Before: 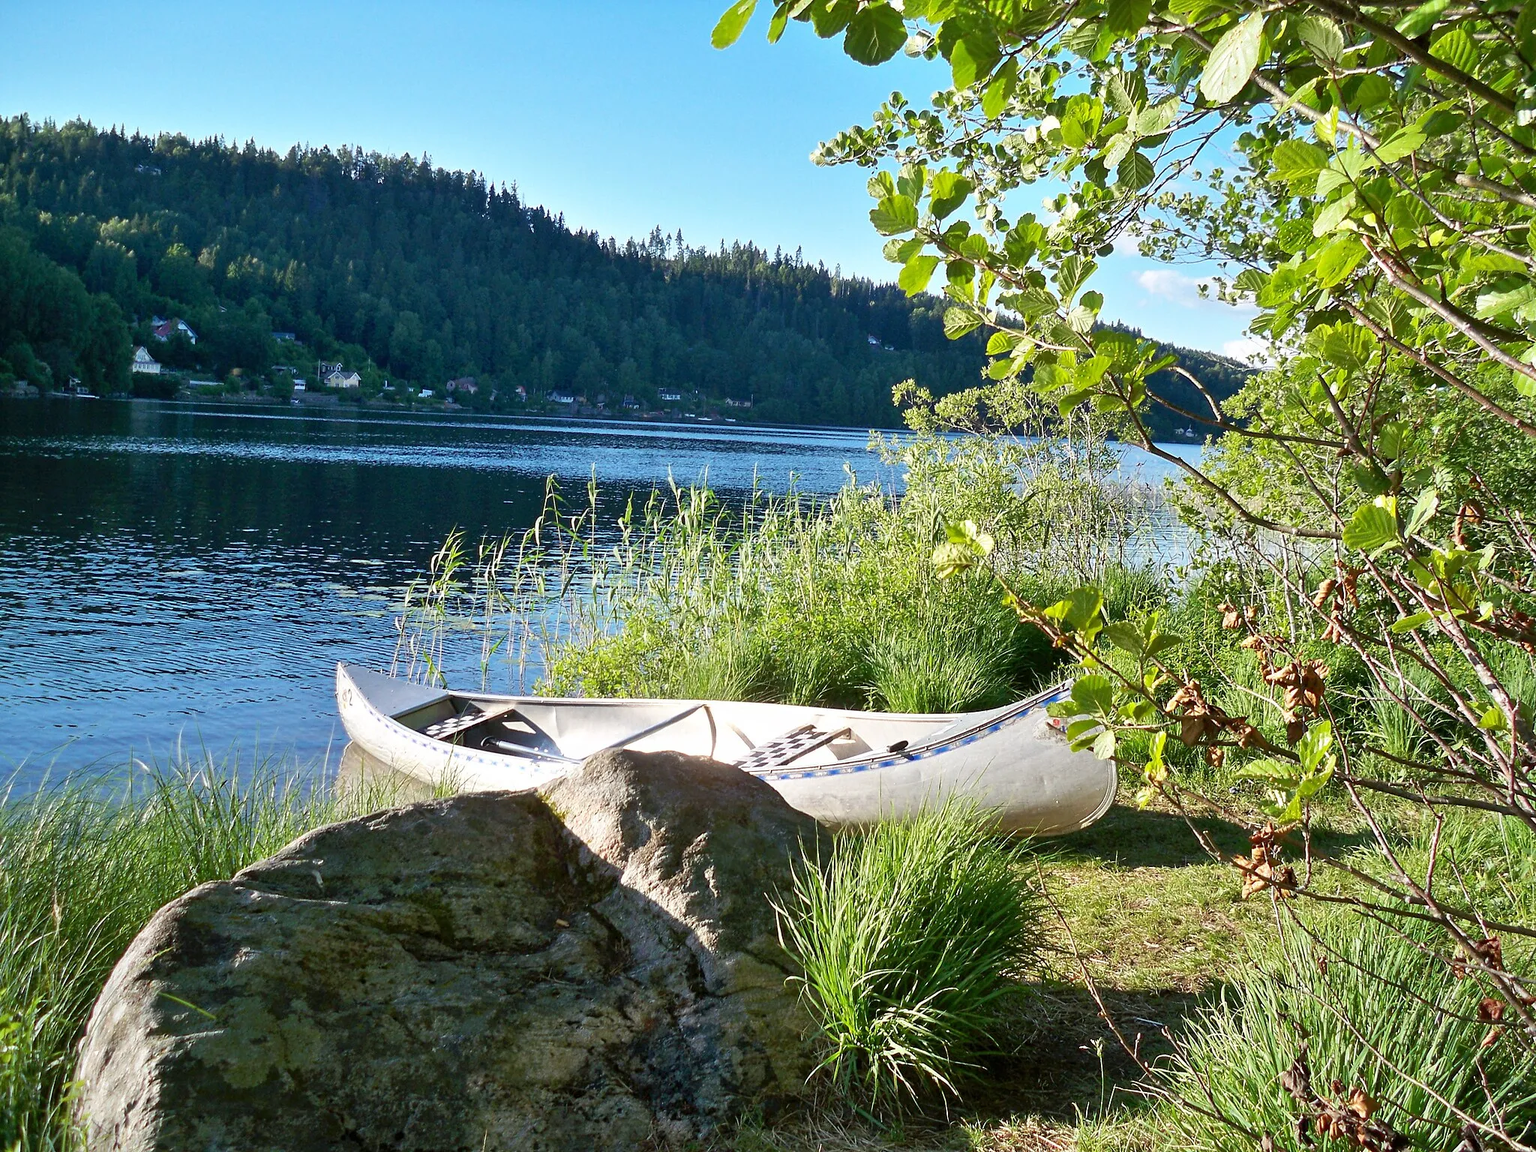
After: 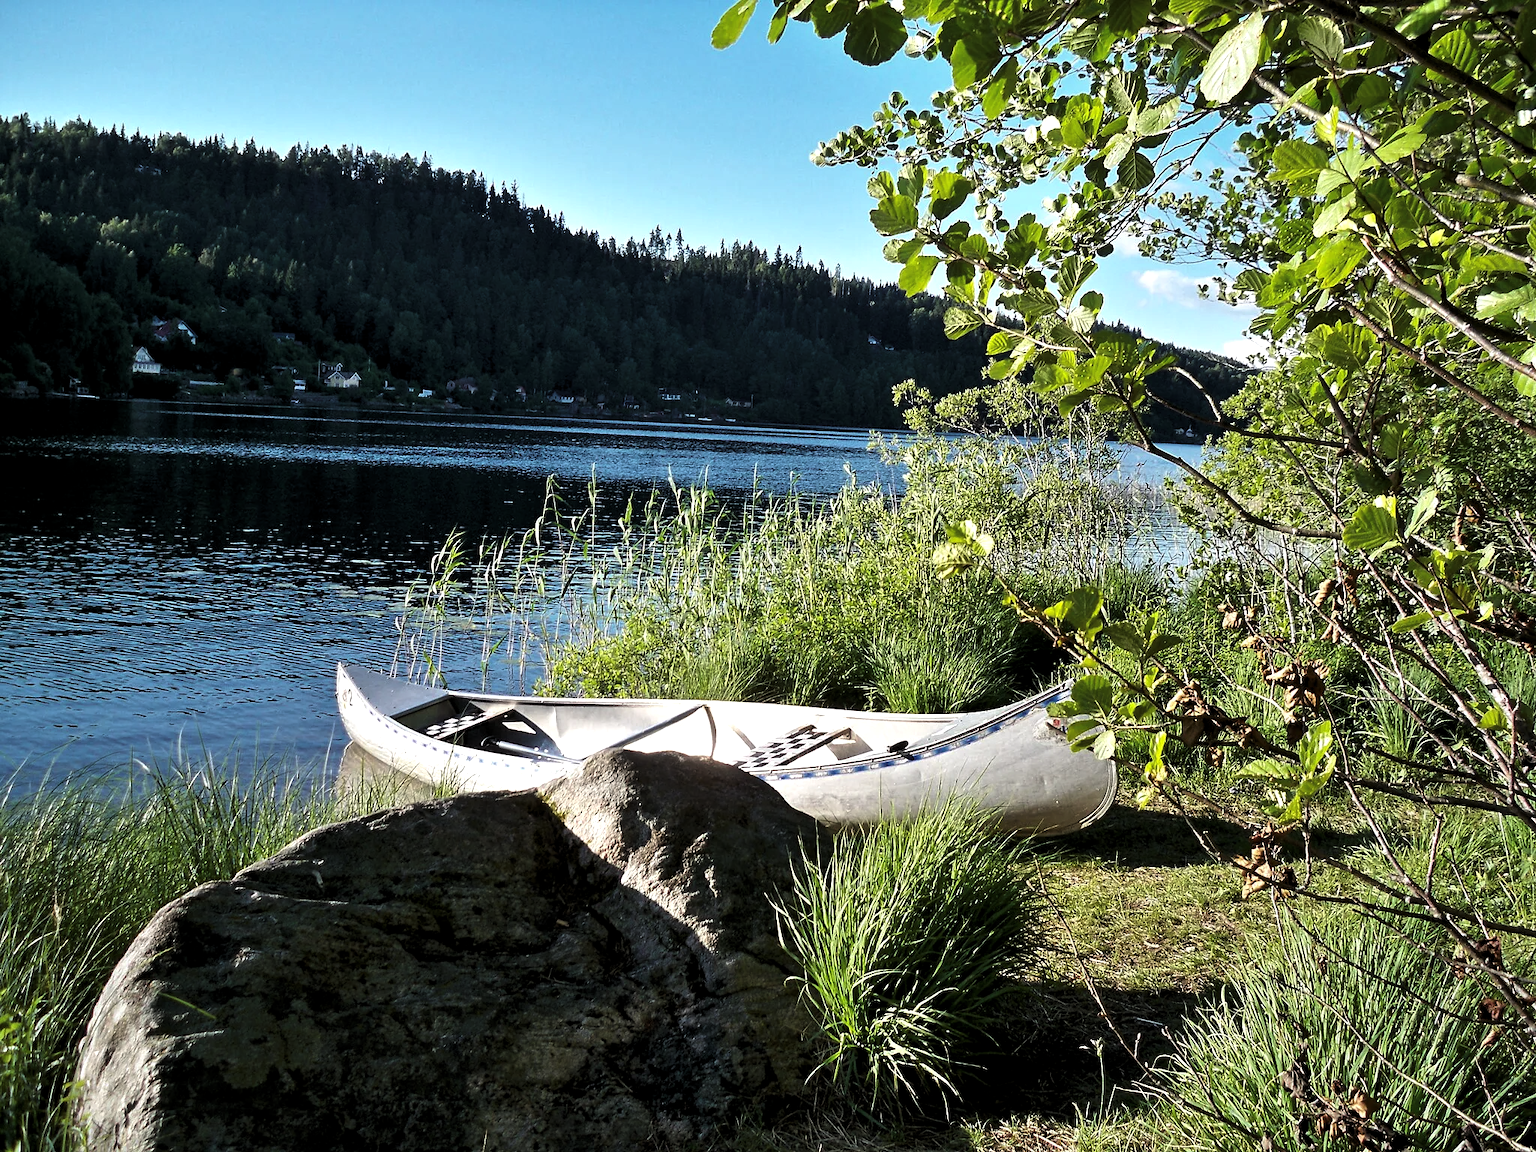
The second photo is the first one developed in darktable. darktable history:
levels: white 99.94%, levels [0.101, 0.578, 0.953]
